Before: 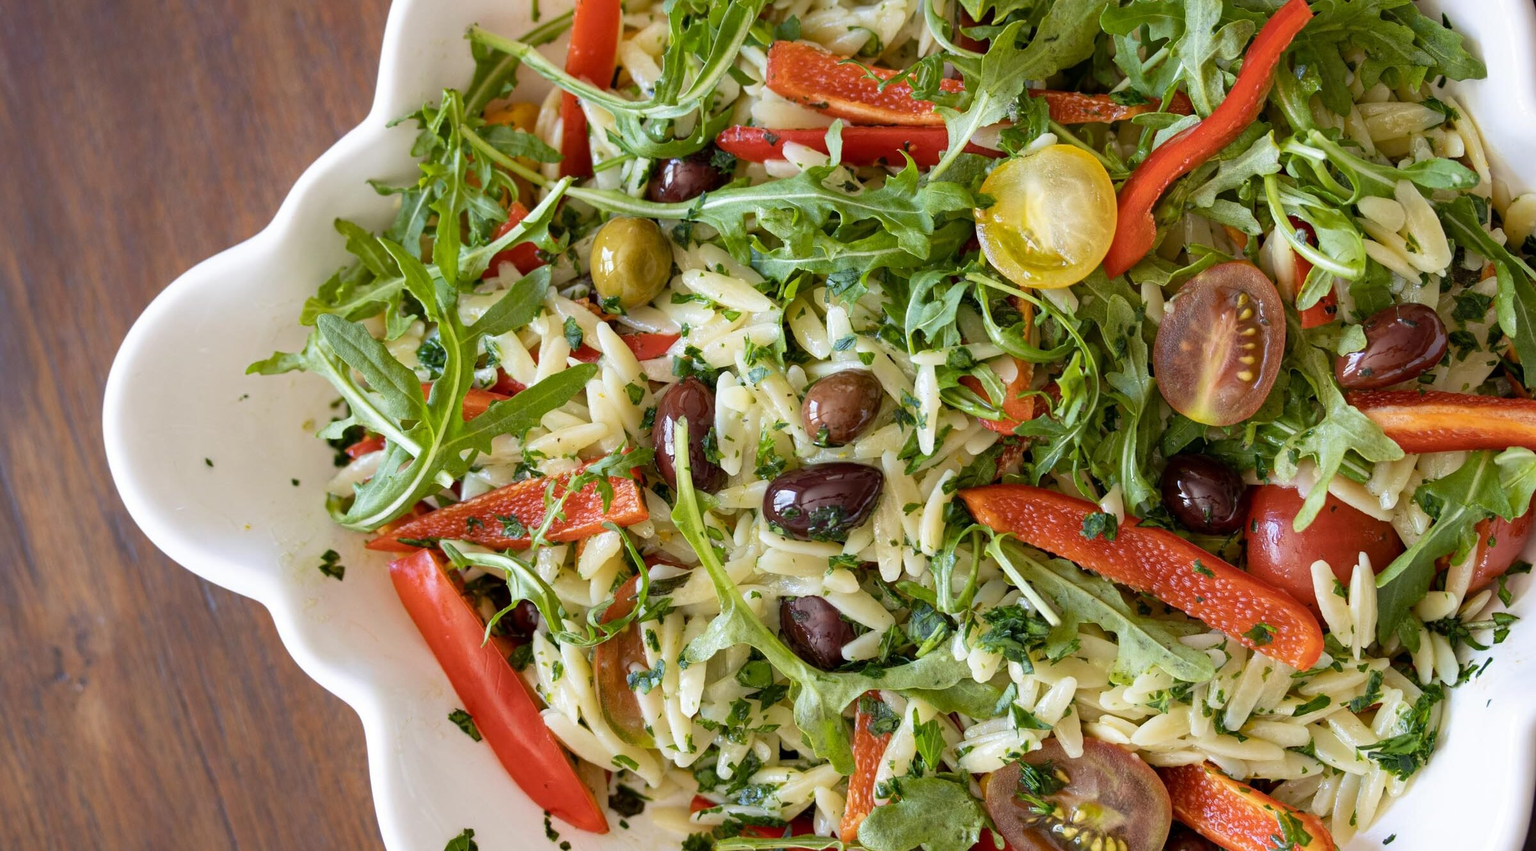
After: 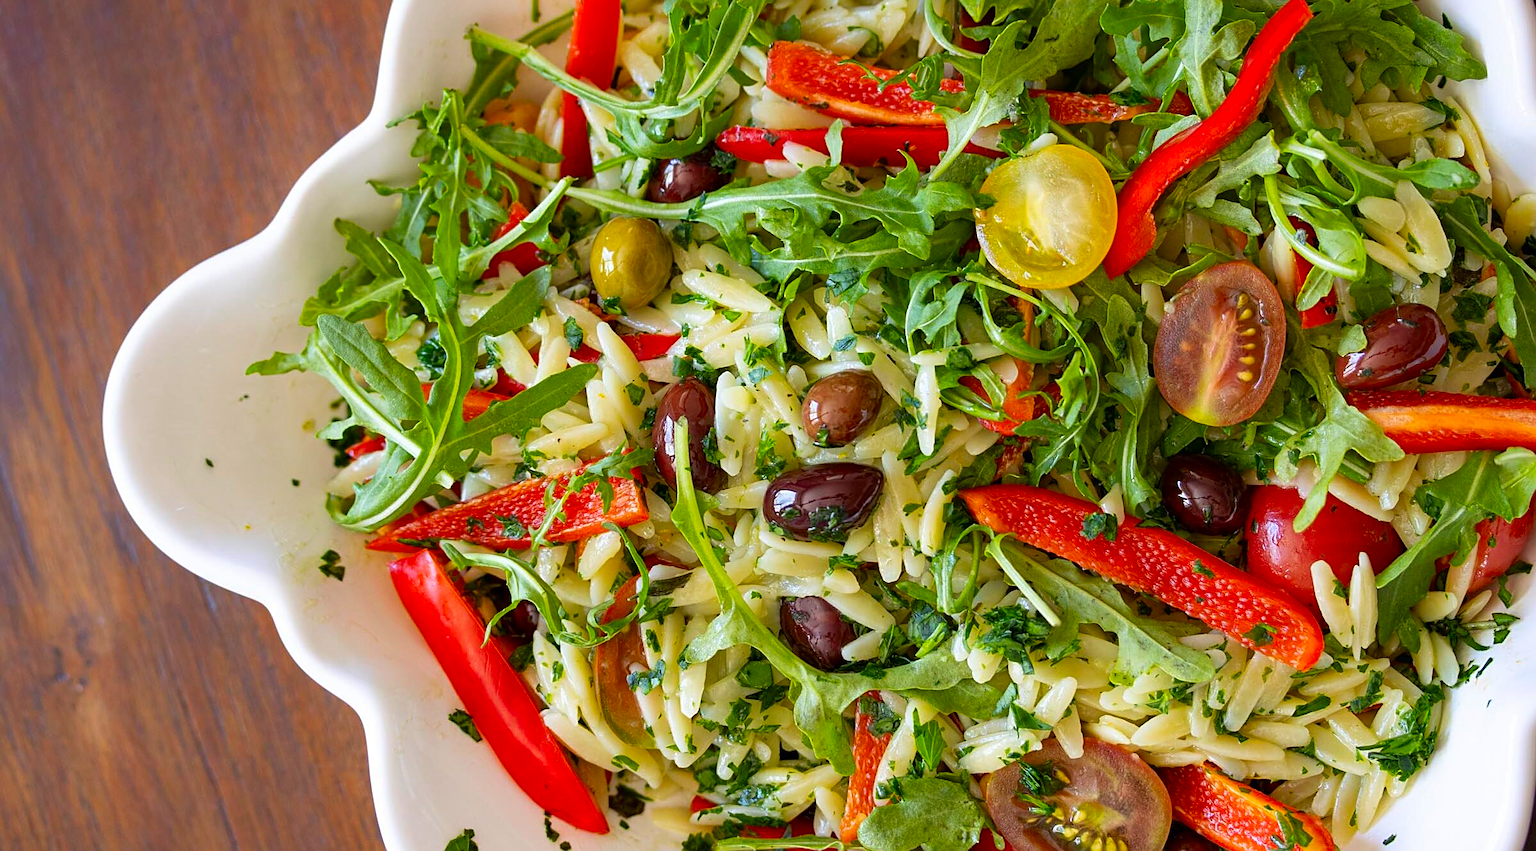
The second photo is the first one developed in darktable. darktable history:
sharpen: on, module defaults
contrast brightness saturation: saturation 0.501
